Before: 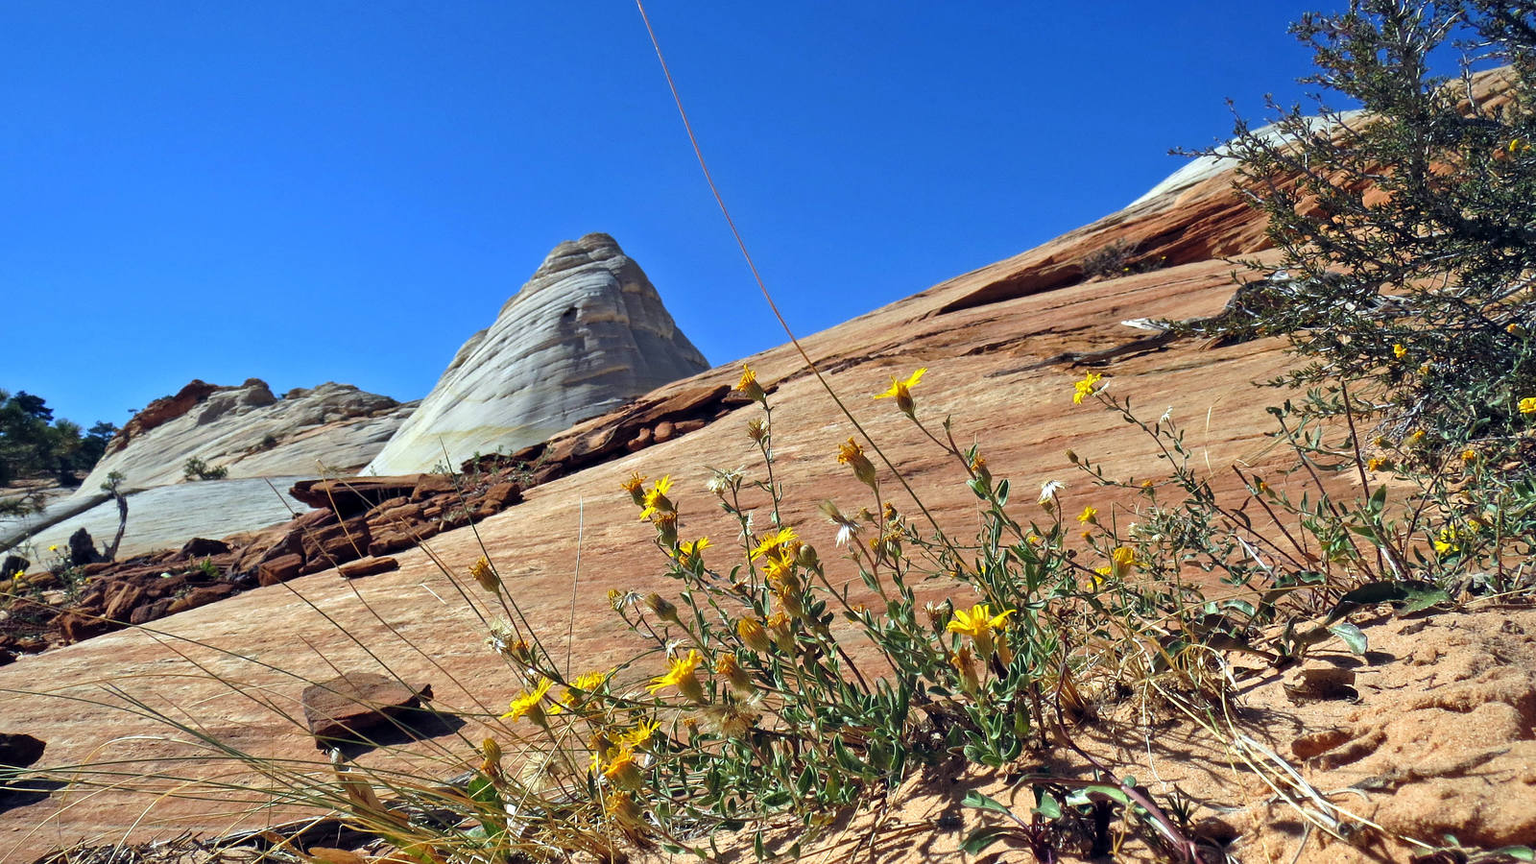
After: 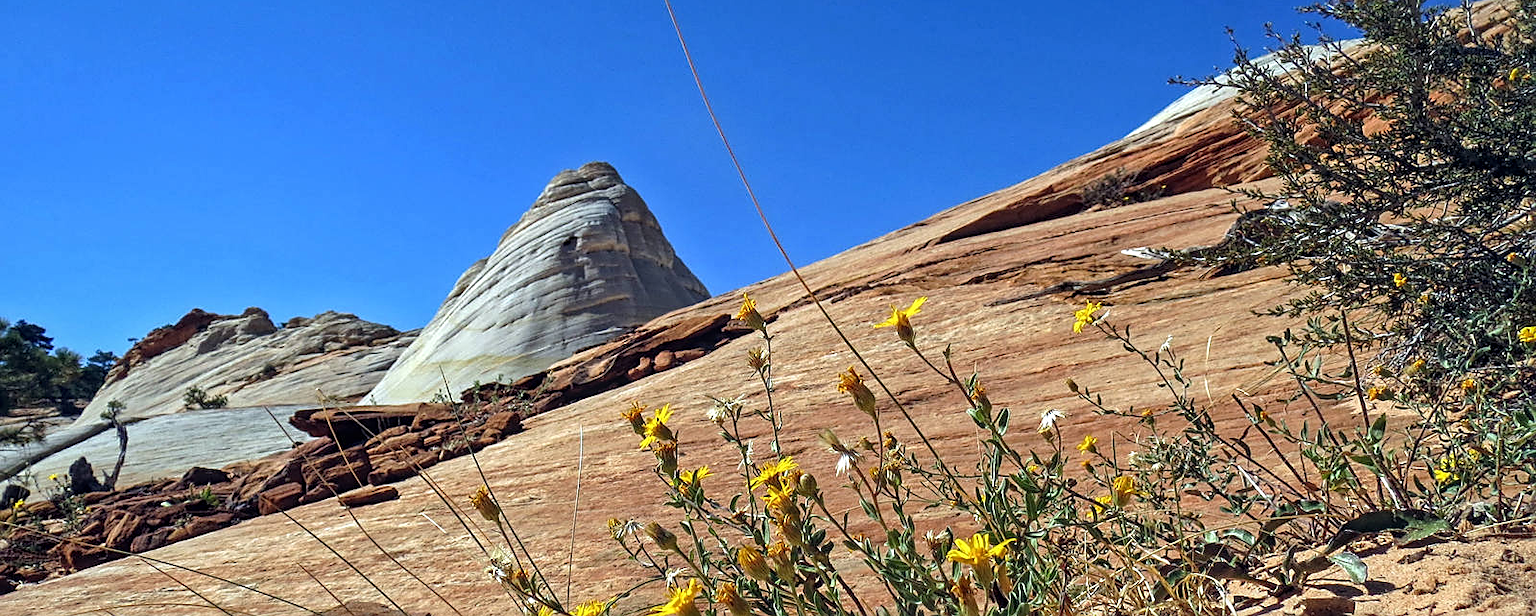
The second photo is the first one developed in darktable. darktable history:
sharpen: on, module defaults
crop and rotate: top 8.319%, bottom 20.316%
local contrast: on, module defaults
